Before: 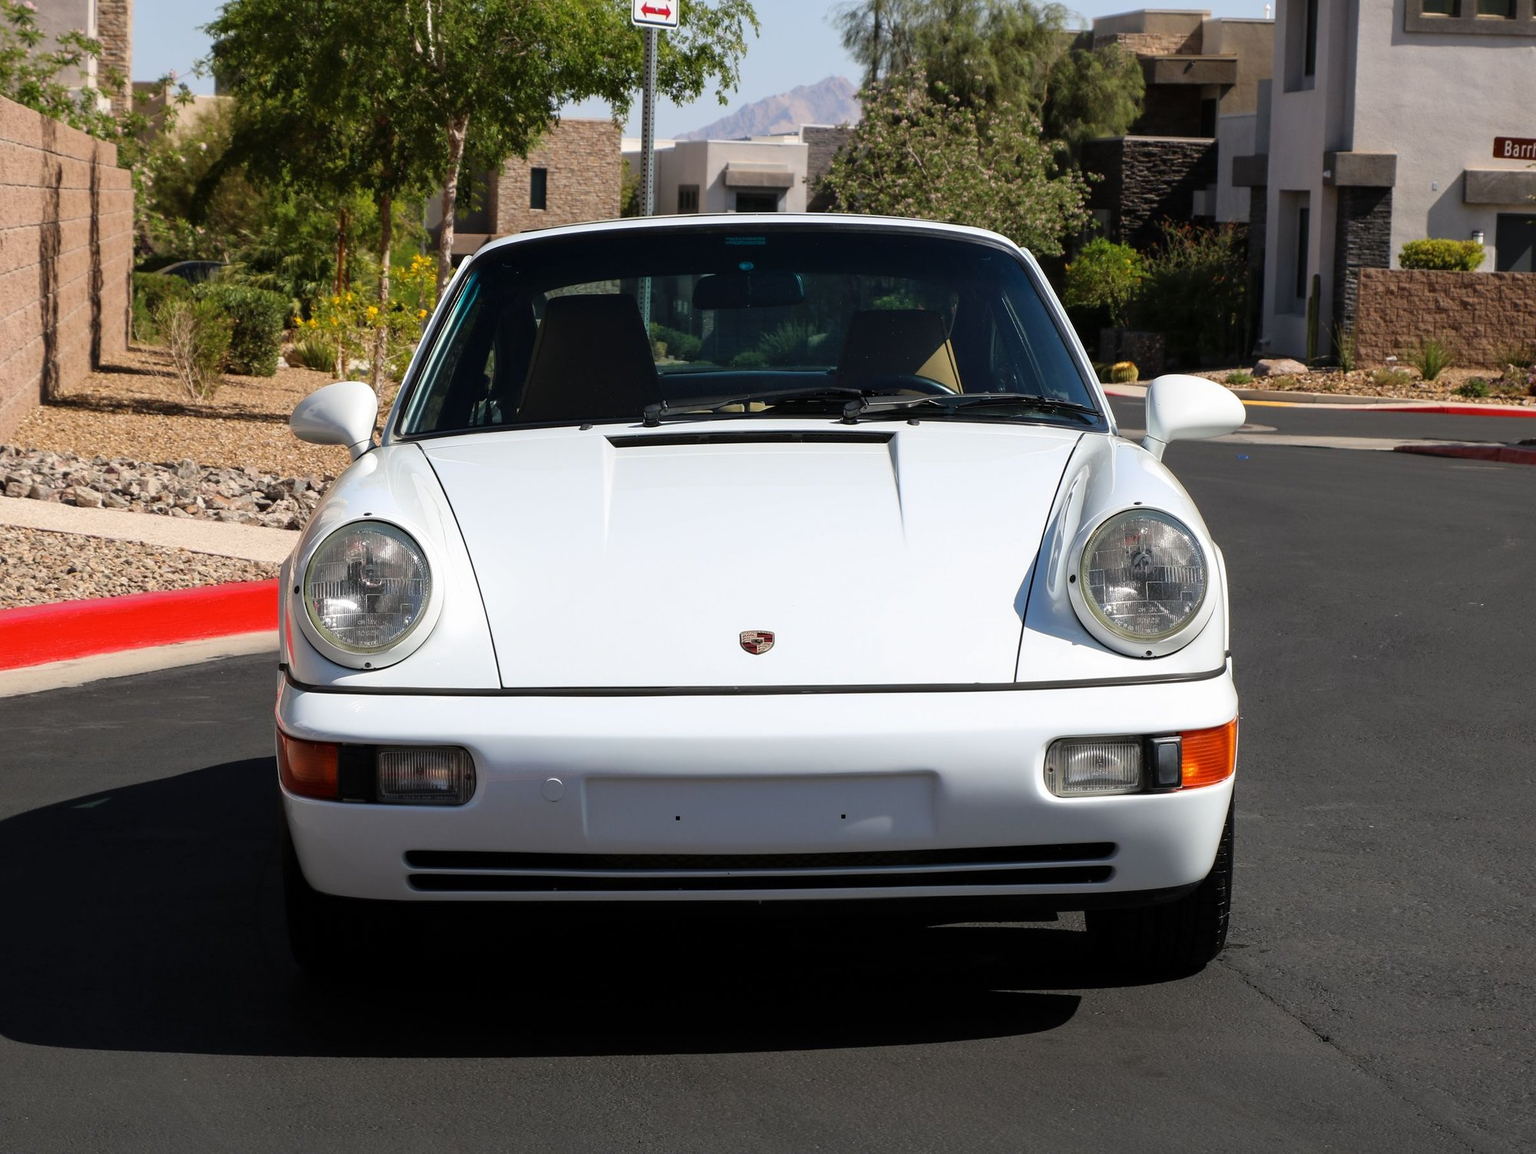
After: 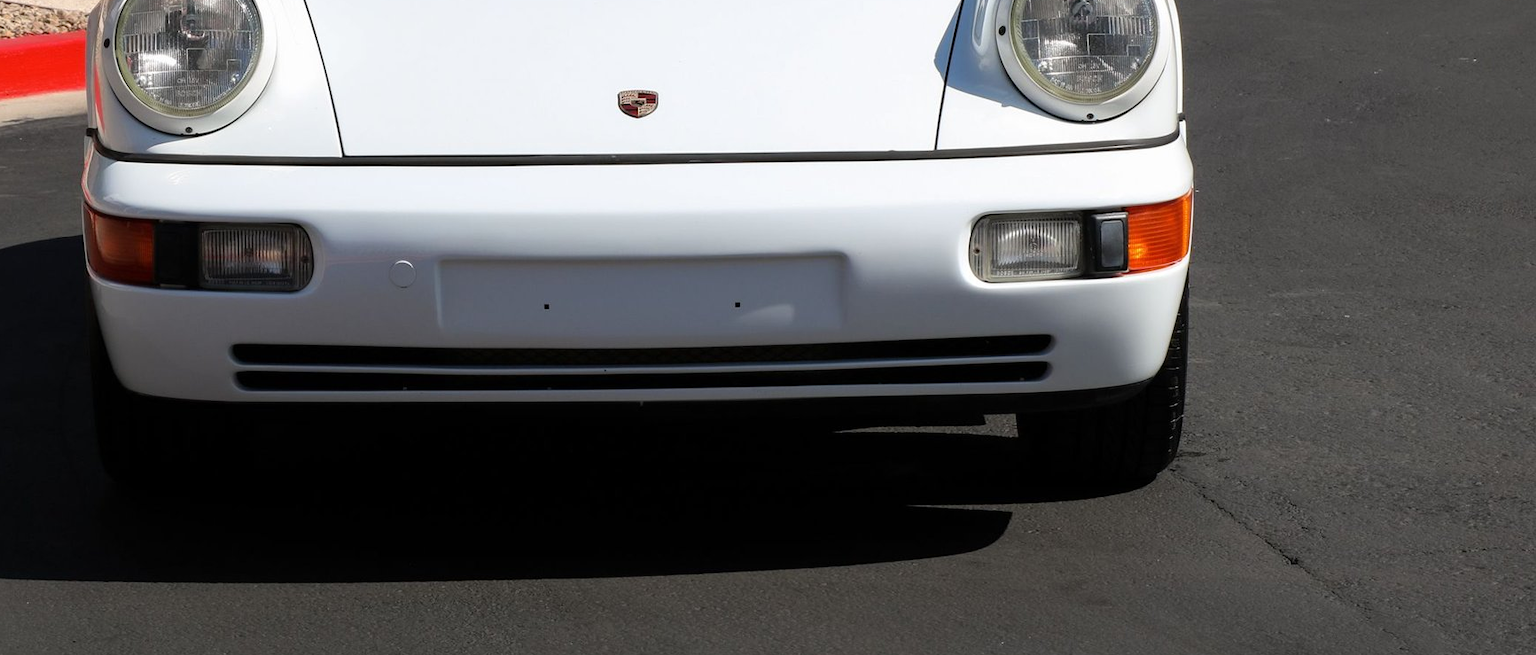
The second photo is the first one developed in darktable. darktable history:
crop and rotate: left 13.309%, top 47.881%, bottom 2.8%
